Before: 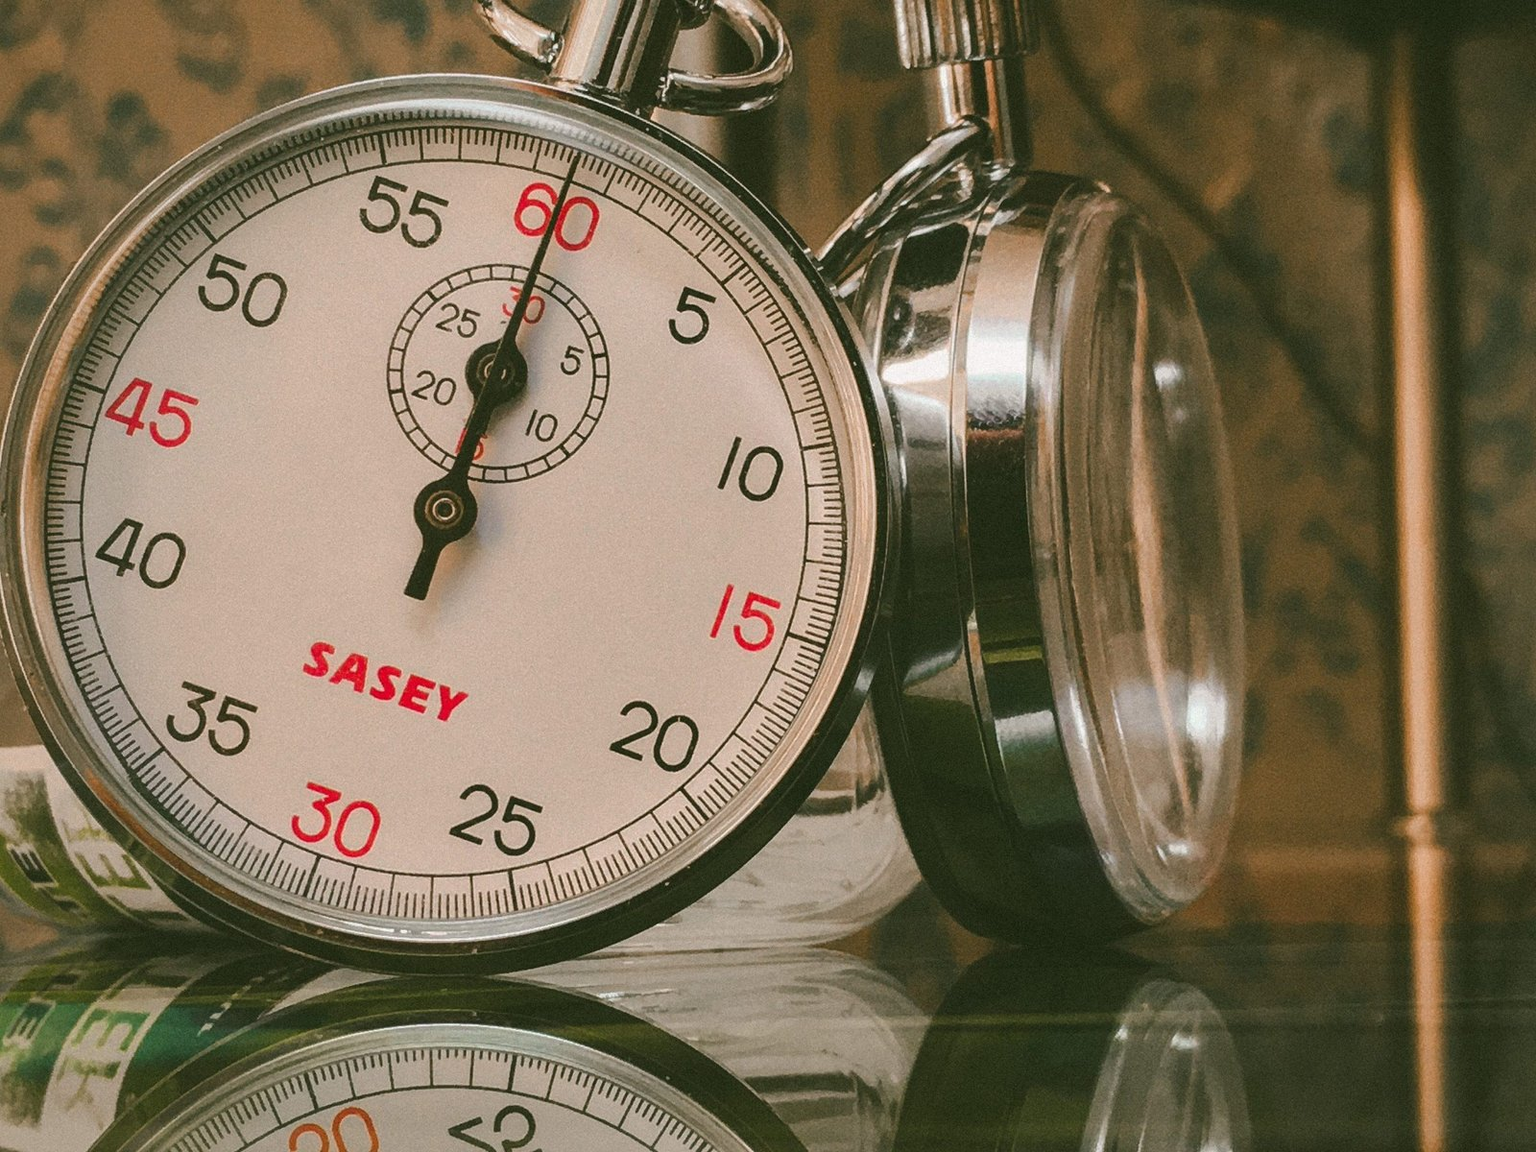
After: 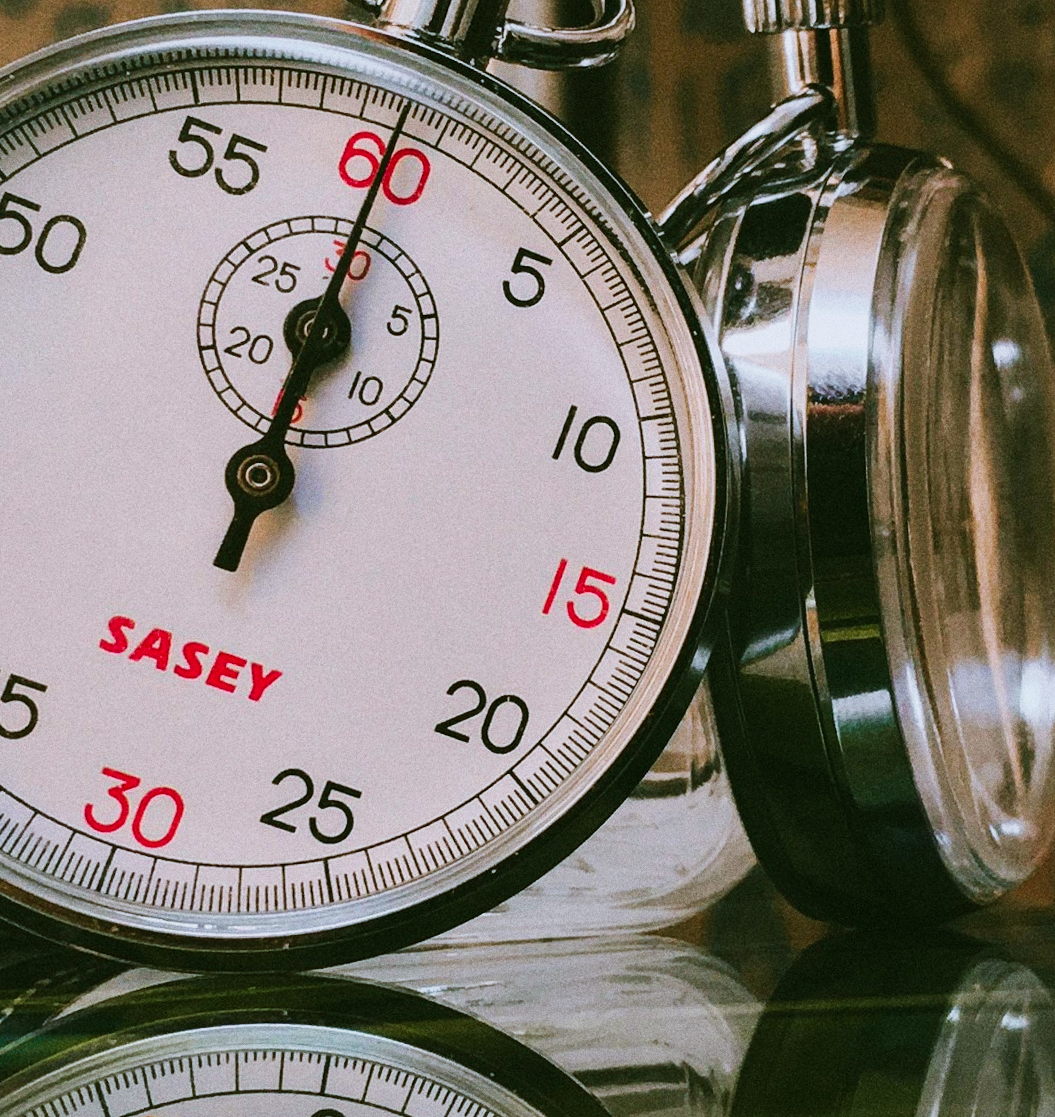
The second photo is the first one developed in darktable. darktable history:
rotate and perspective: rotation 0.679°, lens shift (horizontal) 0.136, crop left 0.009, crop right 0.991, crop top 0.078, crop bottom 0.95
velvia: strength 30%
white balance: red 0.948, green 1.02, blue 1.176
contrast brightness saturation: contrast 0.04, saturation 0.07
sigmoid: contrast 1.7, skew 0.1, preserve hue 0%, red attenuation 0.1, red rotation 0.035, green attenuation 0.1, green rotation -0.017, blue attenuation 0.15, blue rotation -0.052, base primaries Rec2020
crop: left 15.419%, right 17.914%
grain: on, module defaults
